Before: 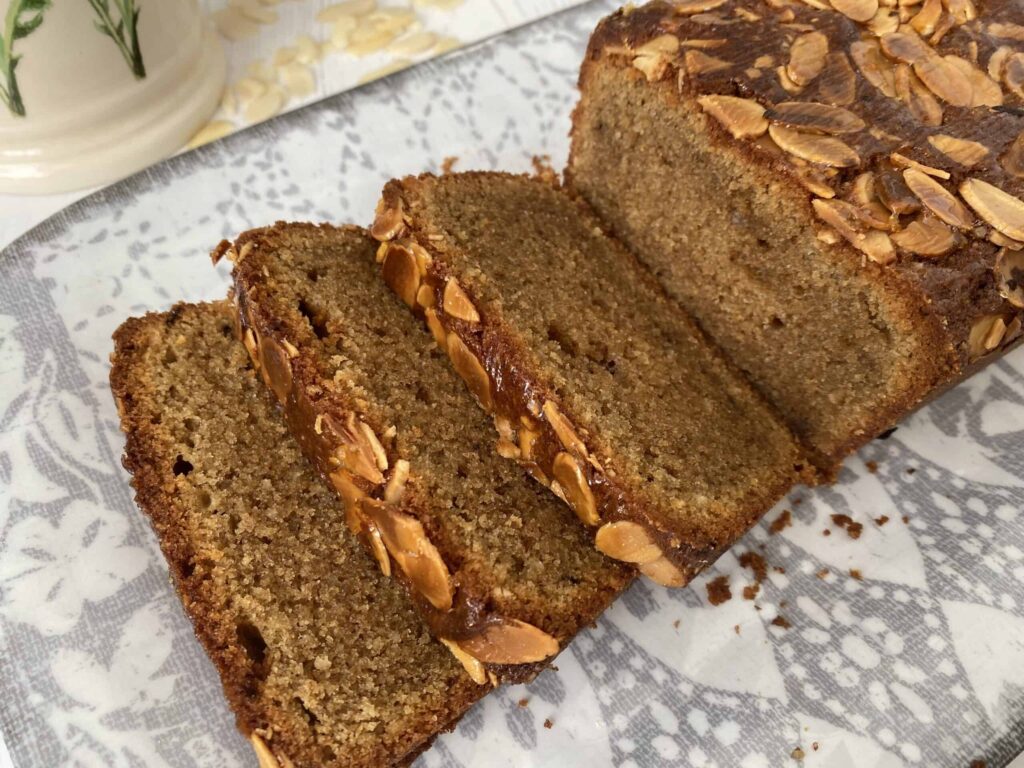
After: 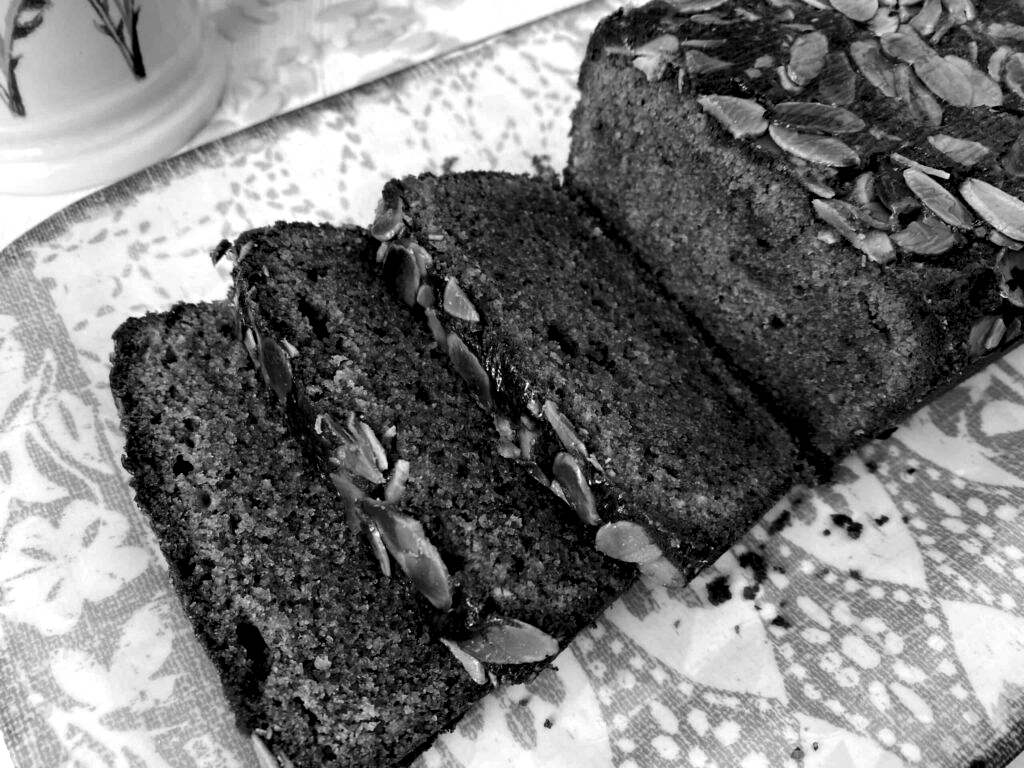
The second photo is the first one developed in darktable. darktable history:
color calibration: output gray [0.21, 0.42, 0.37, 0], x 0.371, y 0.377, temperature 4290.89 K
levels: levels [0.182, 0.542, 0.902]
